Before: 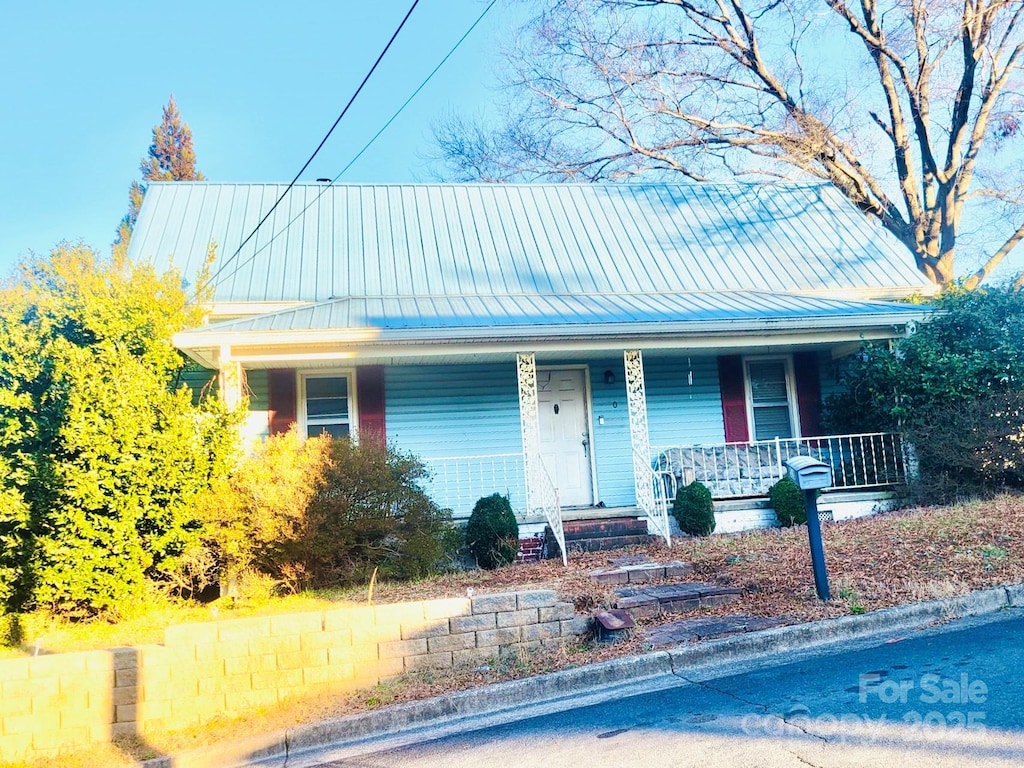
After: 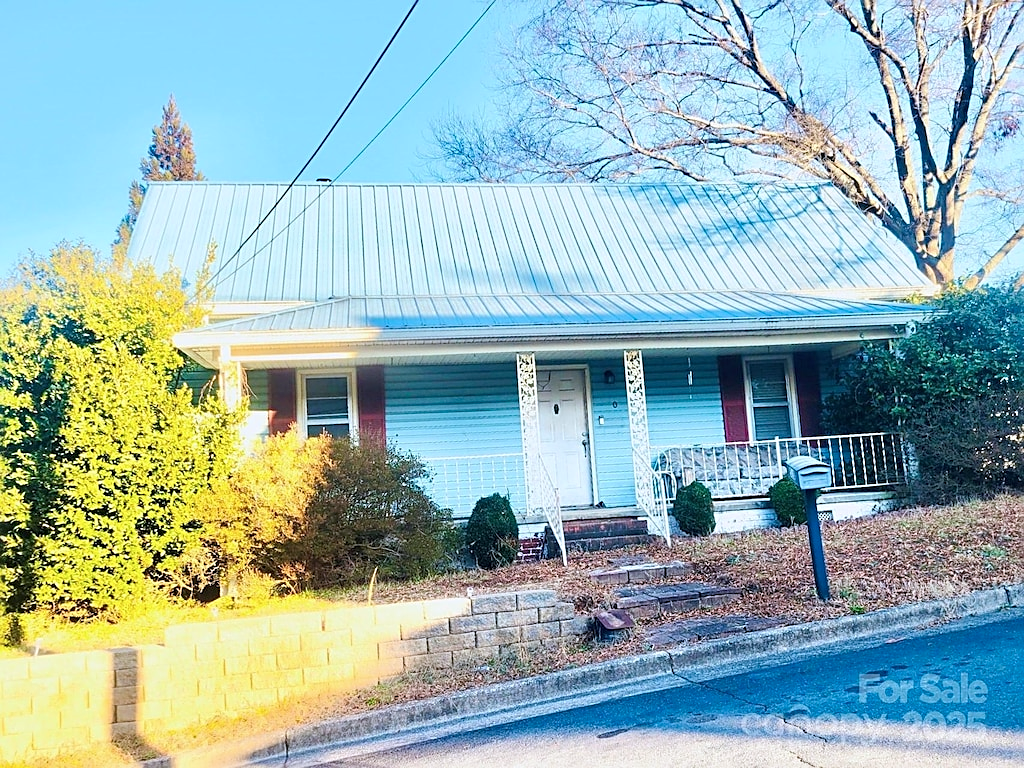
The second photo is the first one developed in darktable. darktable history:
color correction: highlights a* -0.137, highlights b* -5.91, shadows a* -0.137, shadows b* -0.137
sharpen: on, module defaults
base curve: curves: ch0 [(0, 0) (0.283, 0.295) (1, 1)], preserve colors none
